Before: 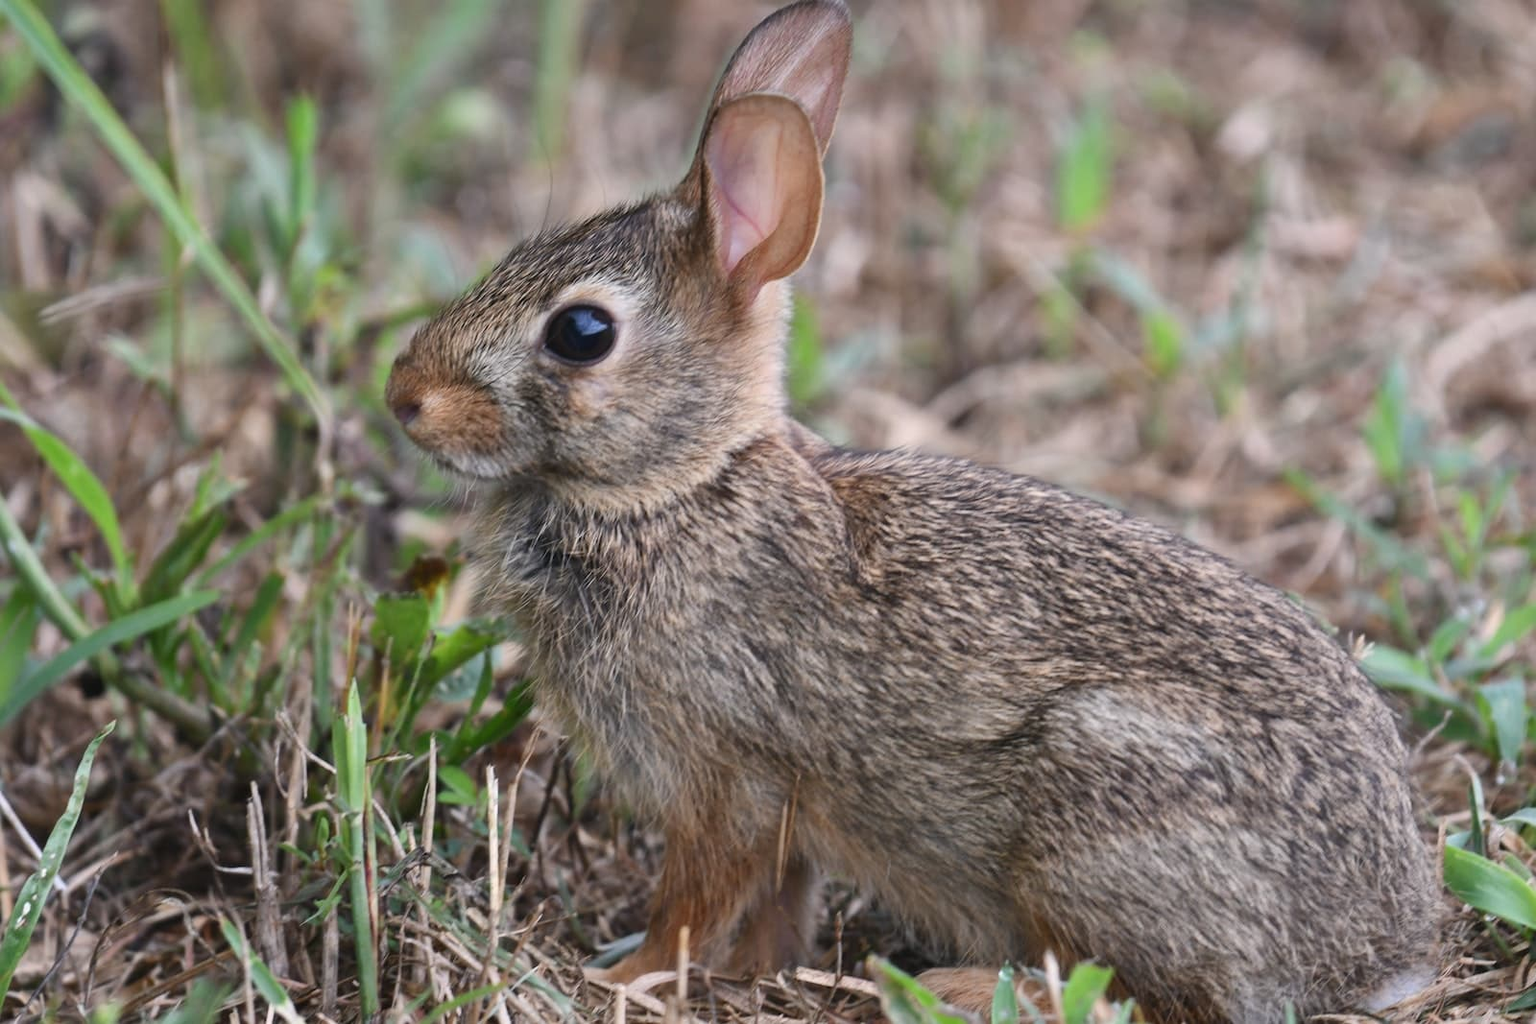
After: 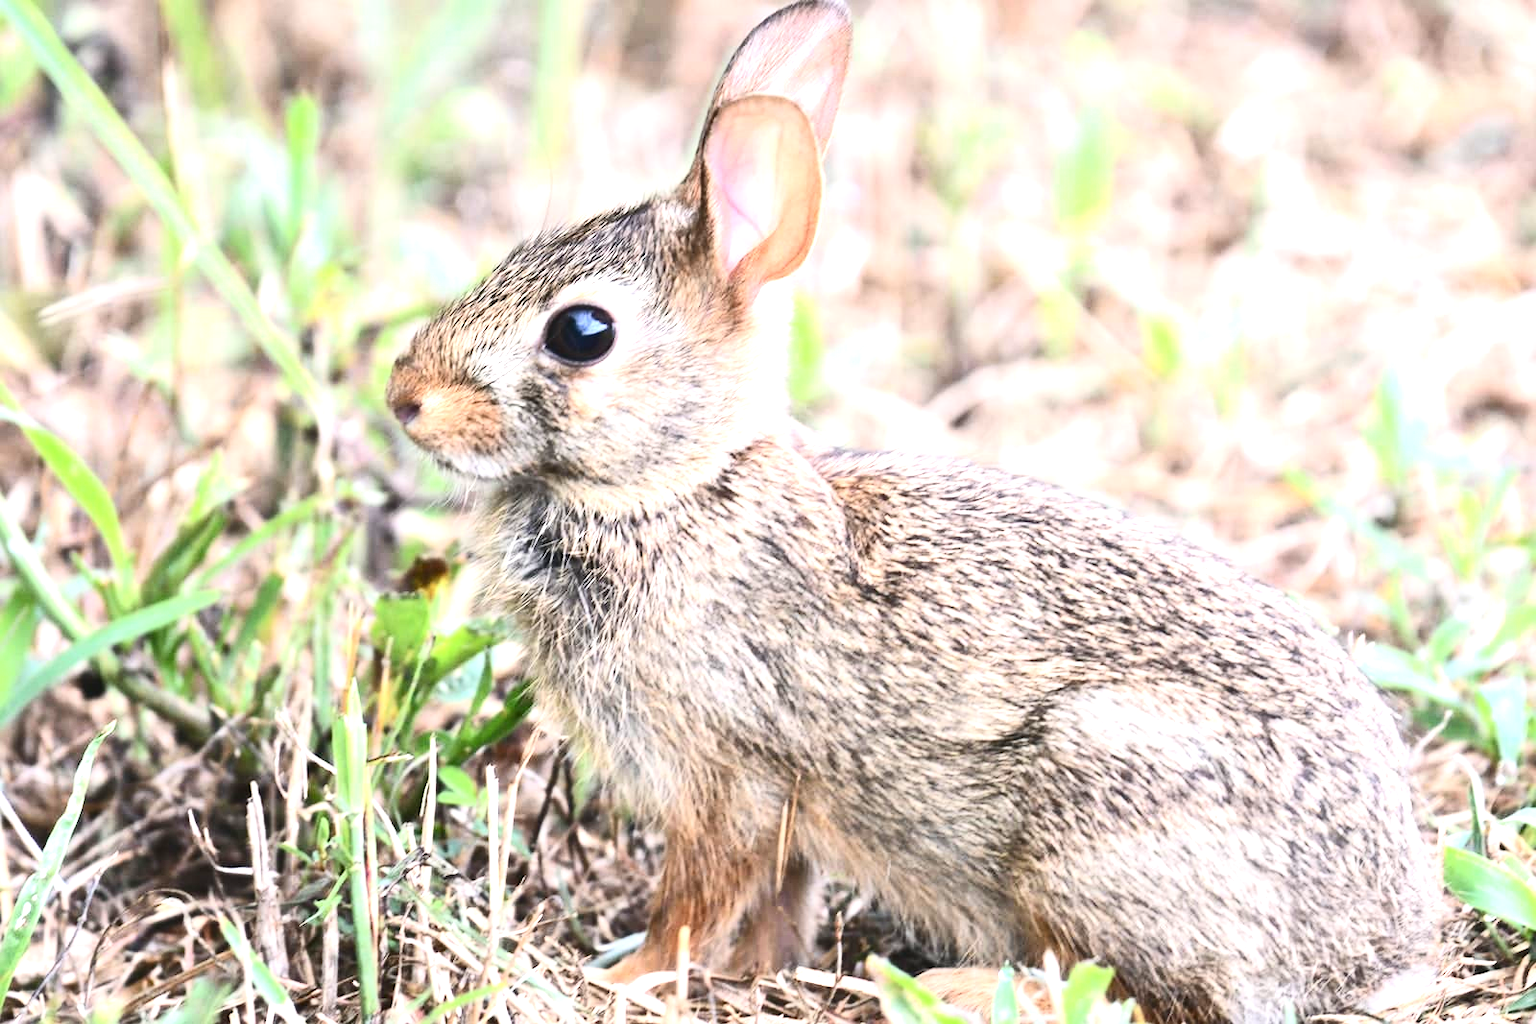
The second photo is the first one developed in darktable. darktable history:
contrast brightness saturation: contrast 0.285
exposure: black level correction 0, exposure 1.743 EV, compensate highlight preservation false
